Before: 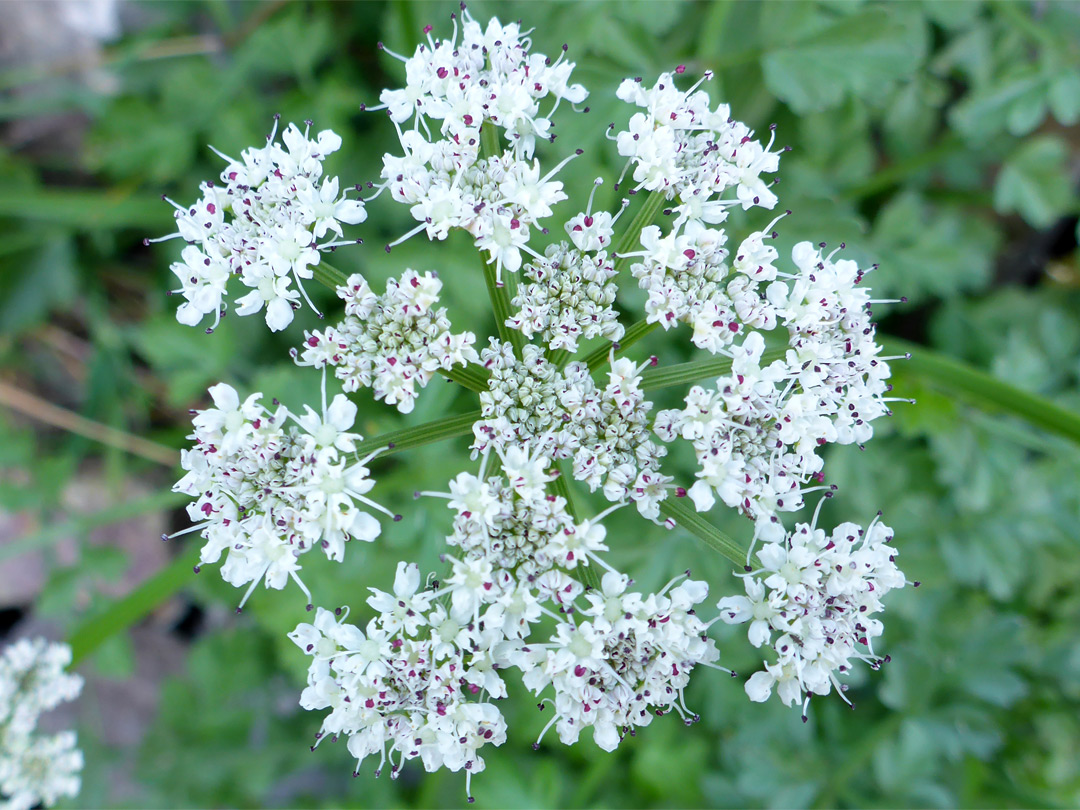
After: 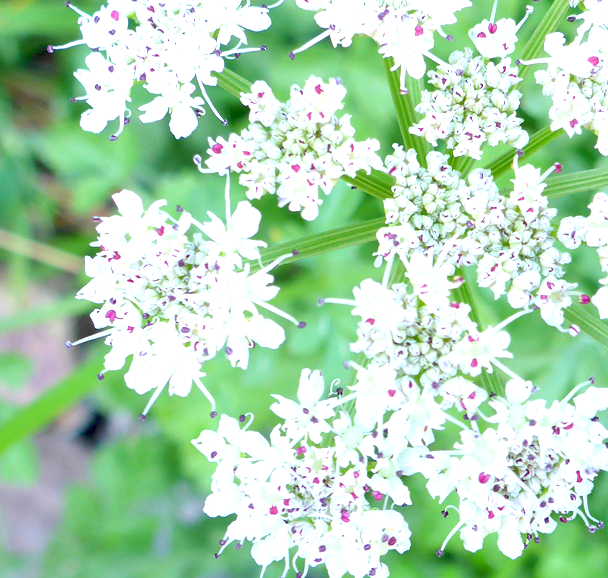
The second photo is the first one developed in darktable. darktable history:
color balance rgb: contrast -30%
exposure: exposure 2 EV, compensate exposure bias true, compensate highlight preservation false
crop: left 8.966%, top 23.852%, right 34.699%, bottom 4.703%
contrast brightness saturation: contrast 0.03, brightness -0.04
